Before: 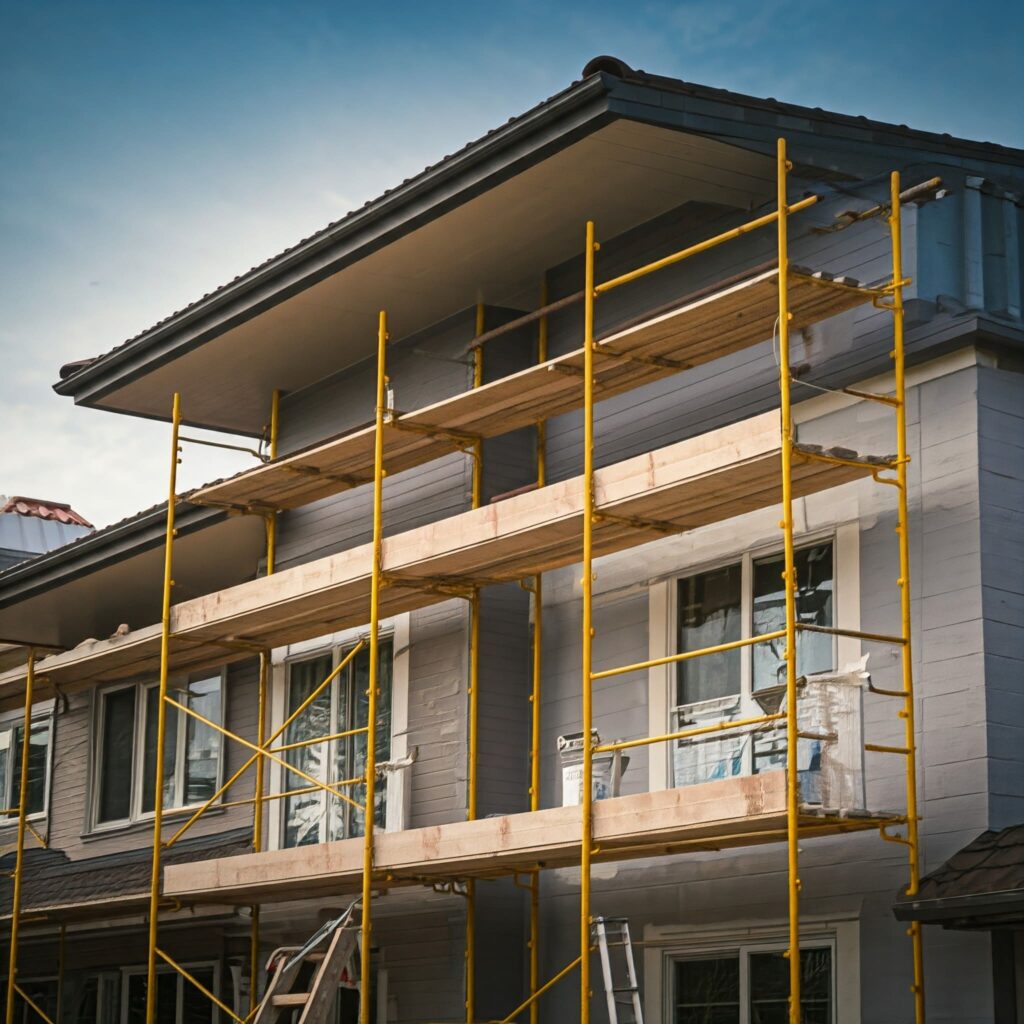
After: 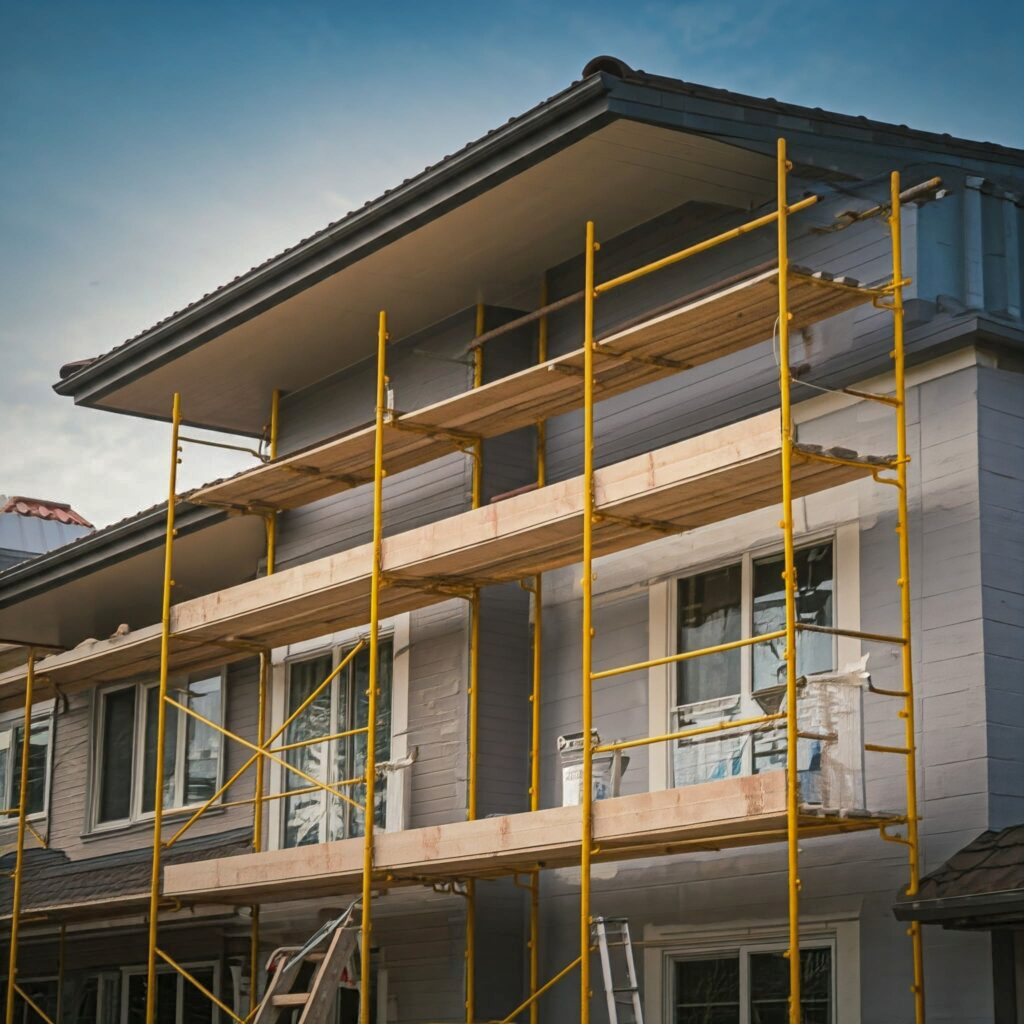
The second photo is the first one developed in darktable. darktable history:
shadows and highlights: shadows 39.74, highlights -59.68
